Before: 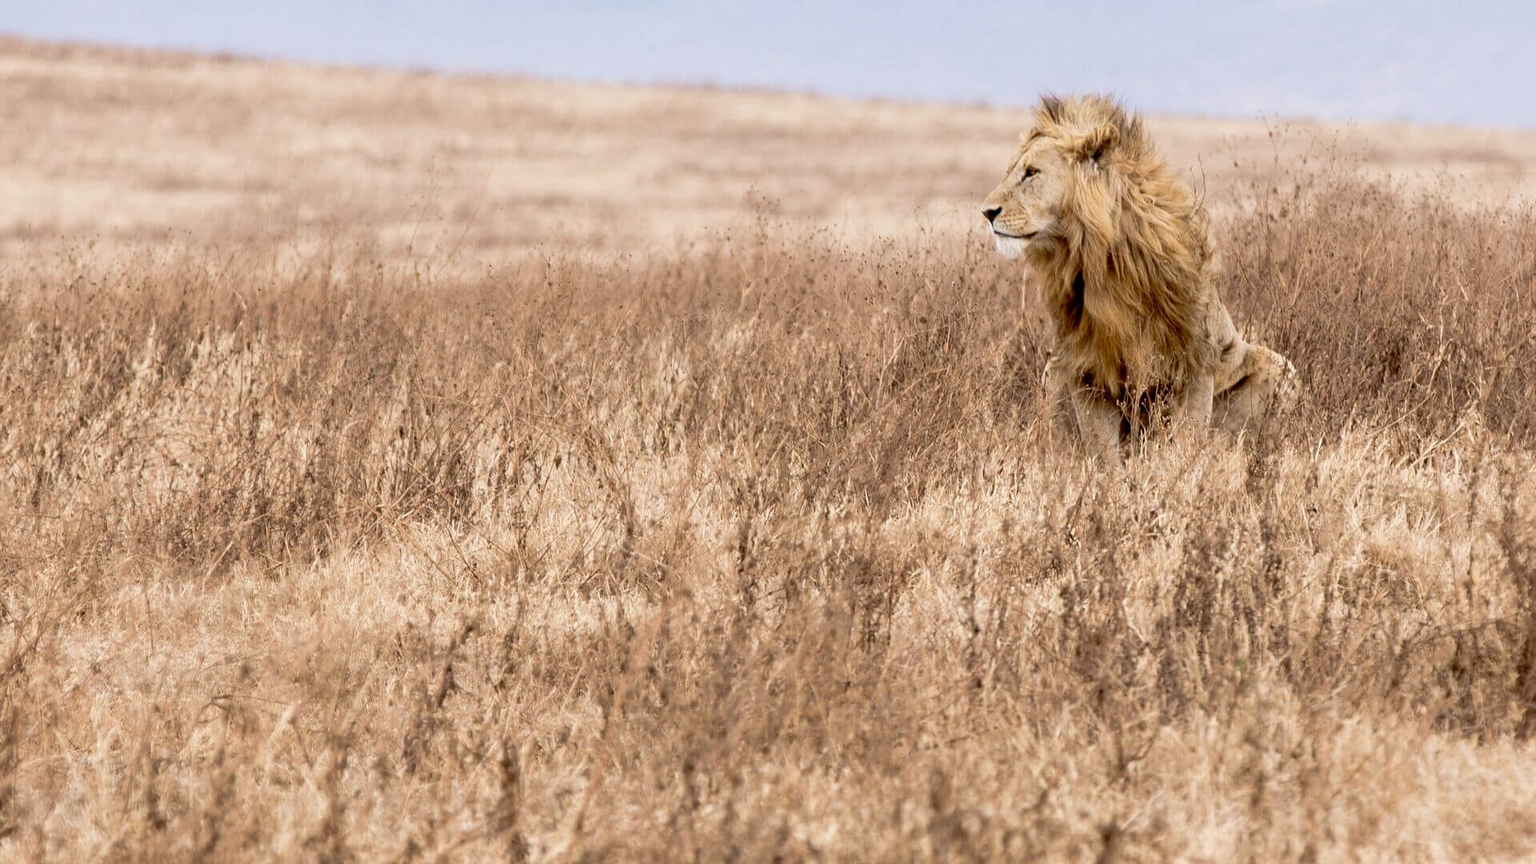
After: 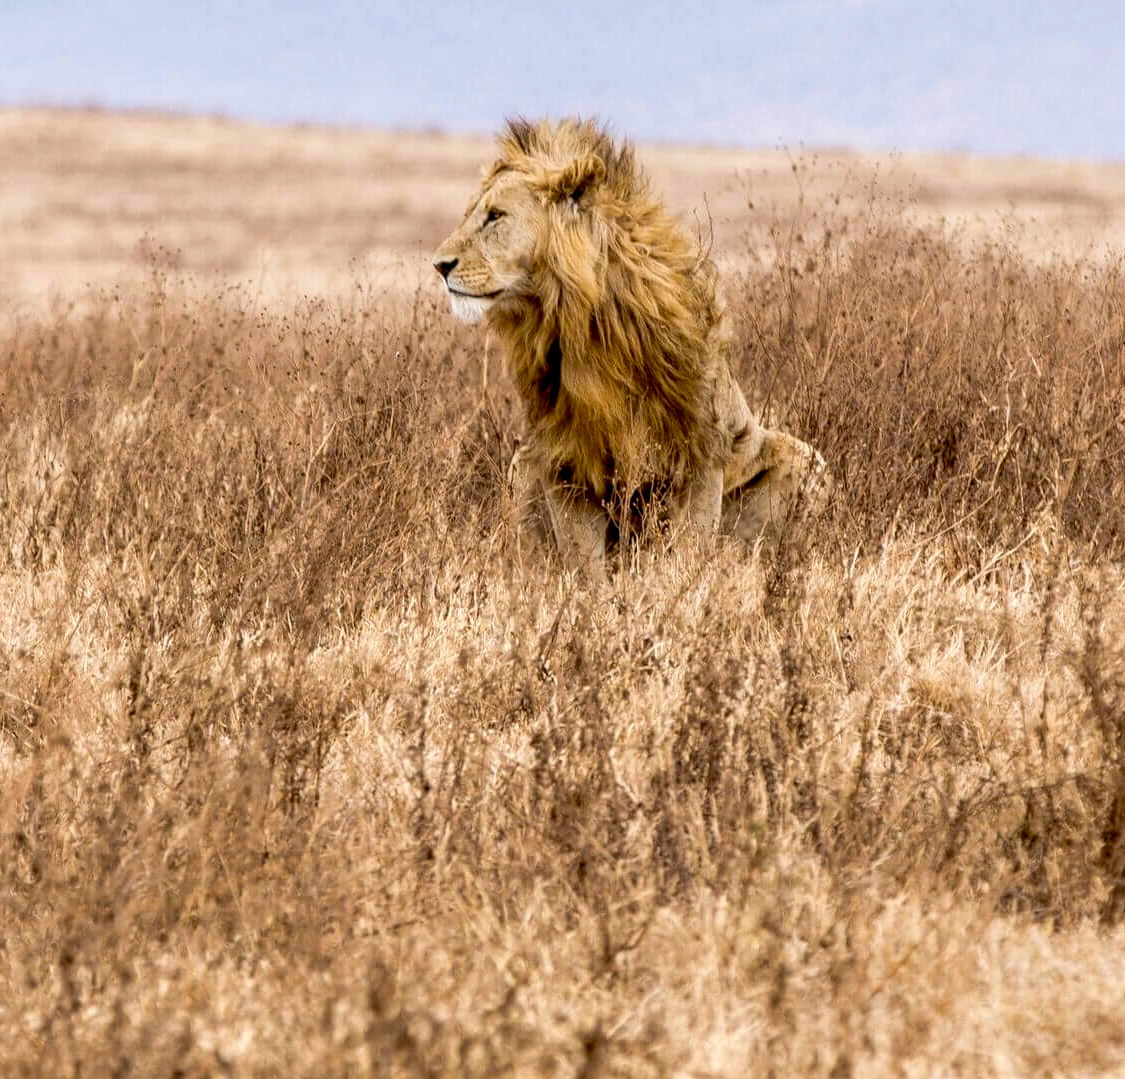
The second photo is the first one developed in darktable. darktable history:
crop: left 41.402%
exposure: black level correction 0.001, compensate highlight preservation false
color balance rgb: perceptual saturation grading › global saturation 20%, global vibrance 20%
local contrast: detail 130%
color contrast: green-magenta contrast 0.96
